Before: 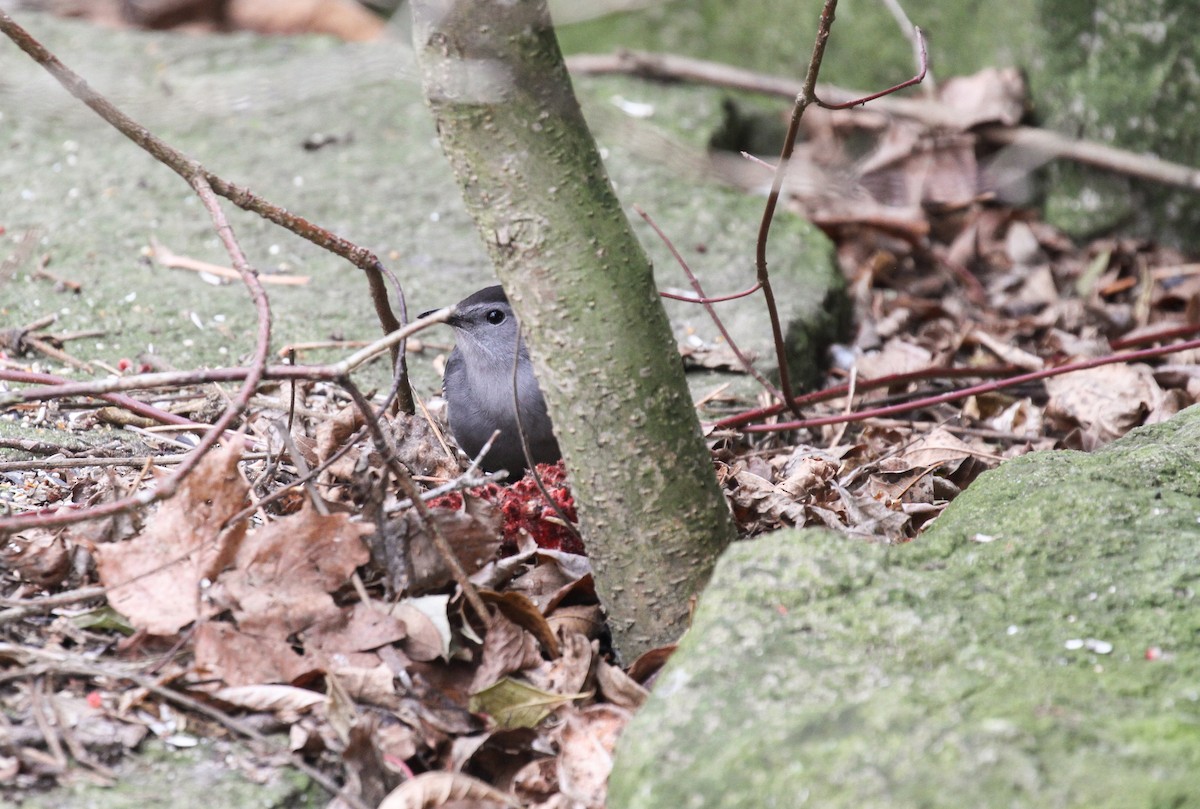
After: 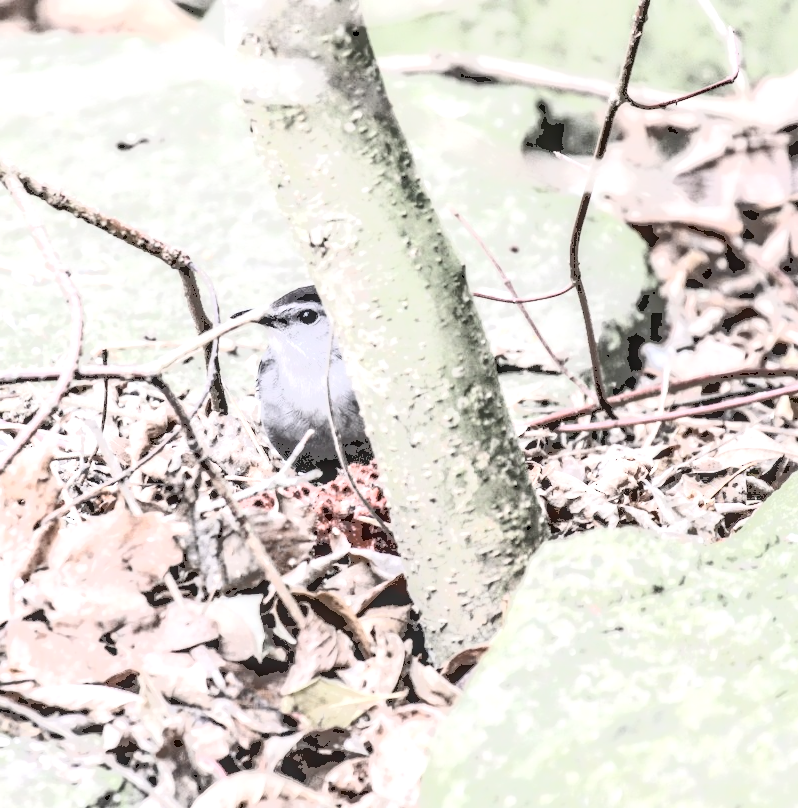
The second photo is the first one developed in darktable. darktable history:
exposure: black level correction 0.005, exposure 0.015 EV, compensate highlight preservation false
tone curve: curves: ch0 [(0, 0) (0.003, 0.279) (0.011, 0.287) (0.025, 0.295) (0.044, 0.304) (0.069, 0.316) (0.1, 0.319) (0.136, 0.316) (0.177, 0.32) (0.224, 0.359) (0.277, 0.421) (0.335, 0.511) (0.399, 0.639) (0.468, 0.734) (0.543, 0.827) (0.623, 0.89) (0.709, 0.944) (0.801, 0.965) (0.898, 0.968) (1, 1)], color space Lab, independent channels, preserve colors none
contrast equalizer: y [[0.783, 0.666, 0.575, 0.77, 0.556, 0.501], [0.5 ×6], [0.5 ×6], [0, 0.02, 0.272, 0.399, 0.062, 0], [0 ×6]]
crop and rotate: left 15.642%, right 17.785%
local contrast: highlights 3%, shadows 3%, detail 134%
contrast brightness saturation: brightness 0.18, saturation -0.494
tone equalizer: -8 EV -0.758 EV, -7 EV -0.693 EV, -6 EV -0.598 EV, -5 EV -0.38 EV, -3 EV 0.387 EV, -2 EV 0.6 EV, -1 EV 0.695 EV, +0 EV 0.779 EV, smoothing diameter 24.92%, edges refinement/feathering 8.08, preserve details guided filter
